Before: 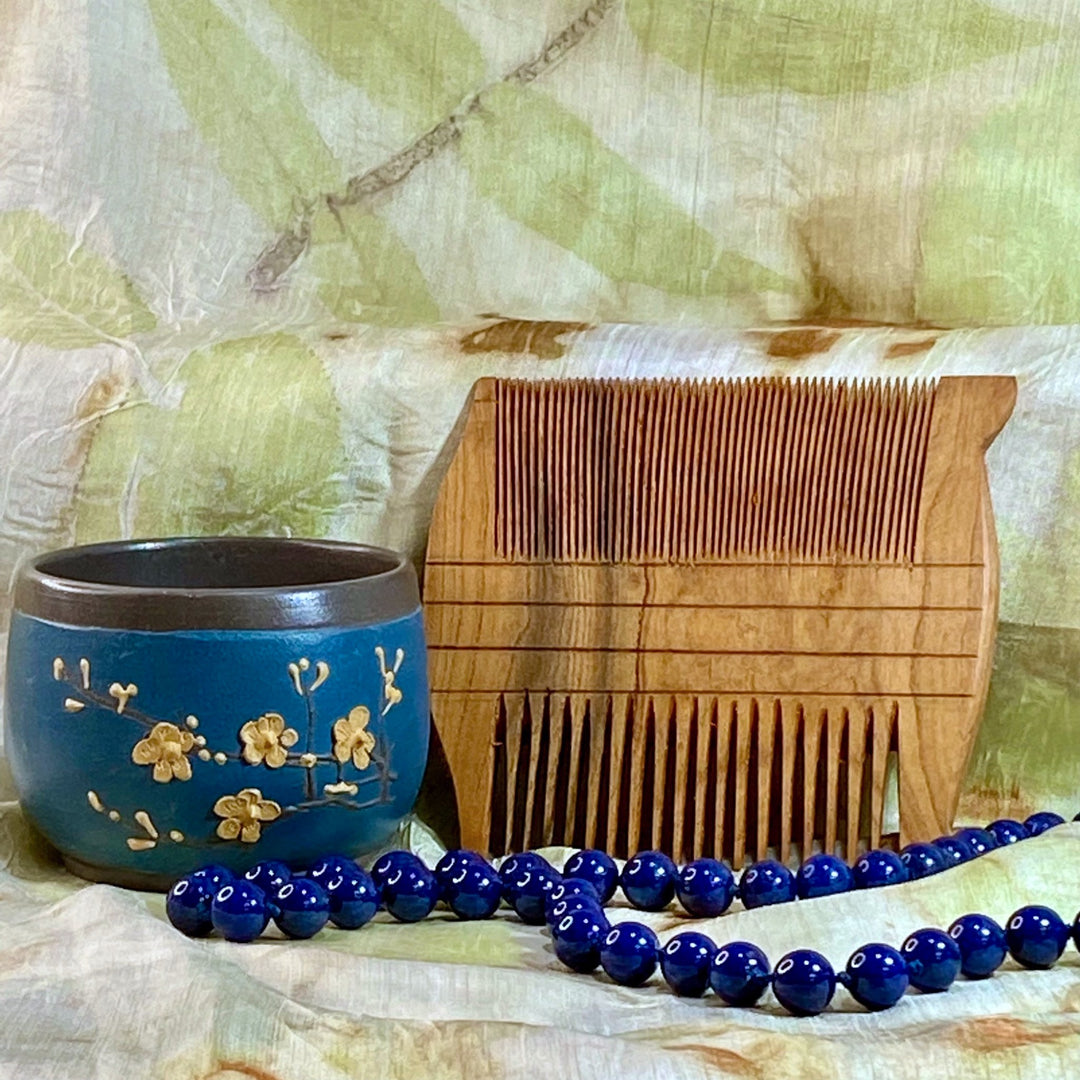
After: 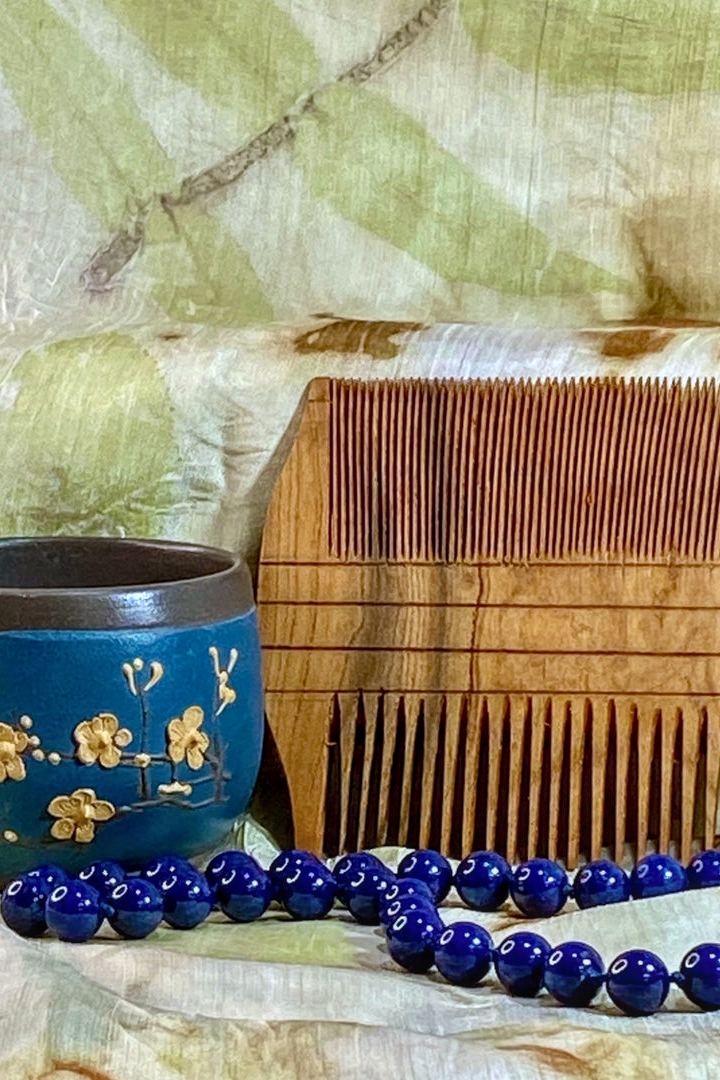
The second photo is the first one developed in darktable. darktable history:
local contrast: on, module defaults
crop: left 15.377%, right 17.867%
